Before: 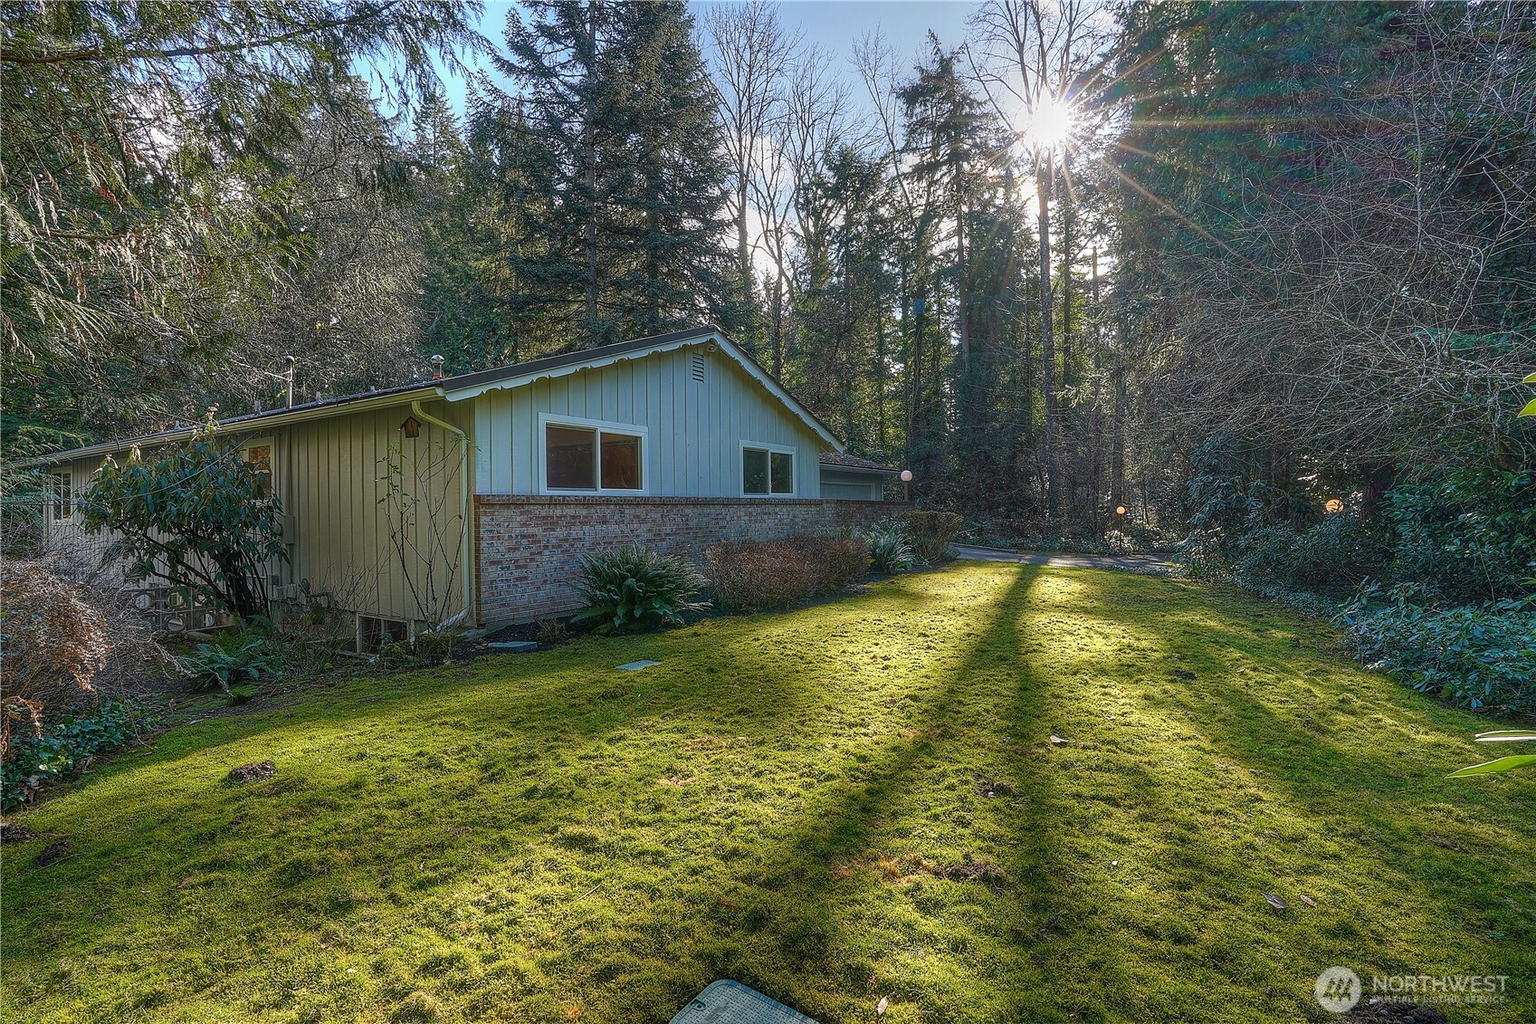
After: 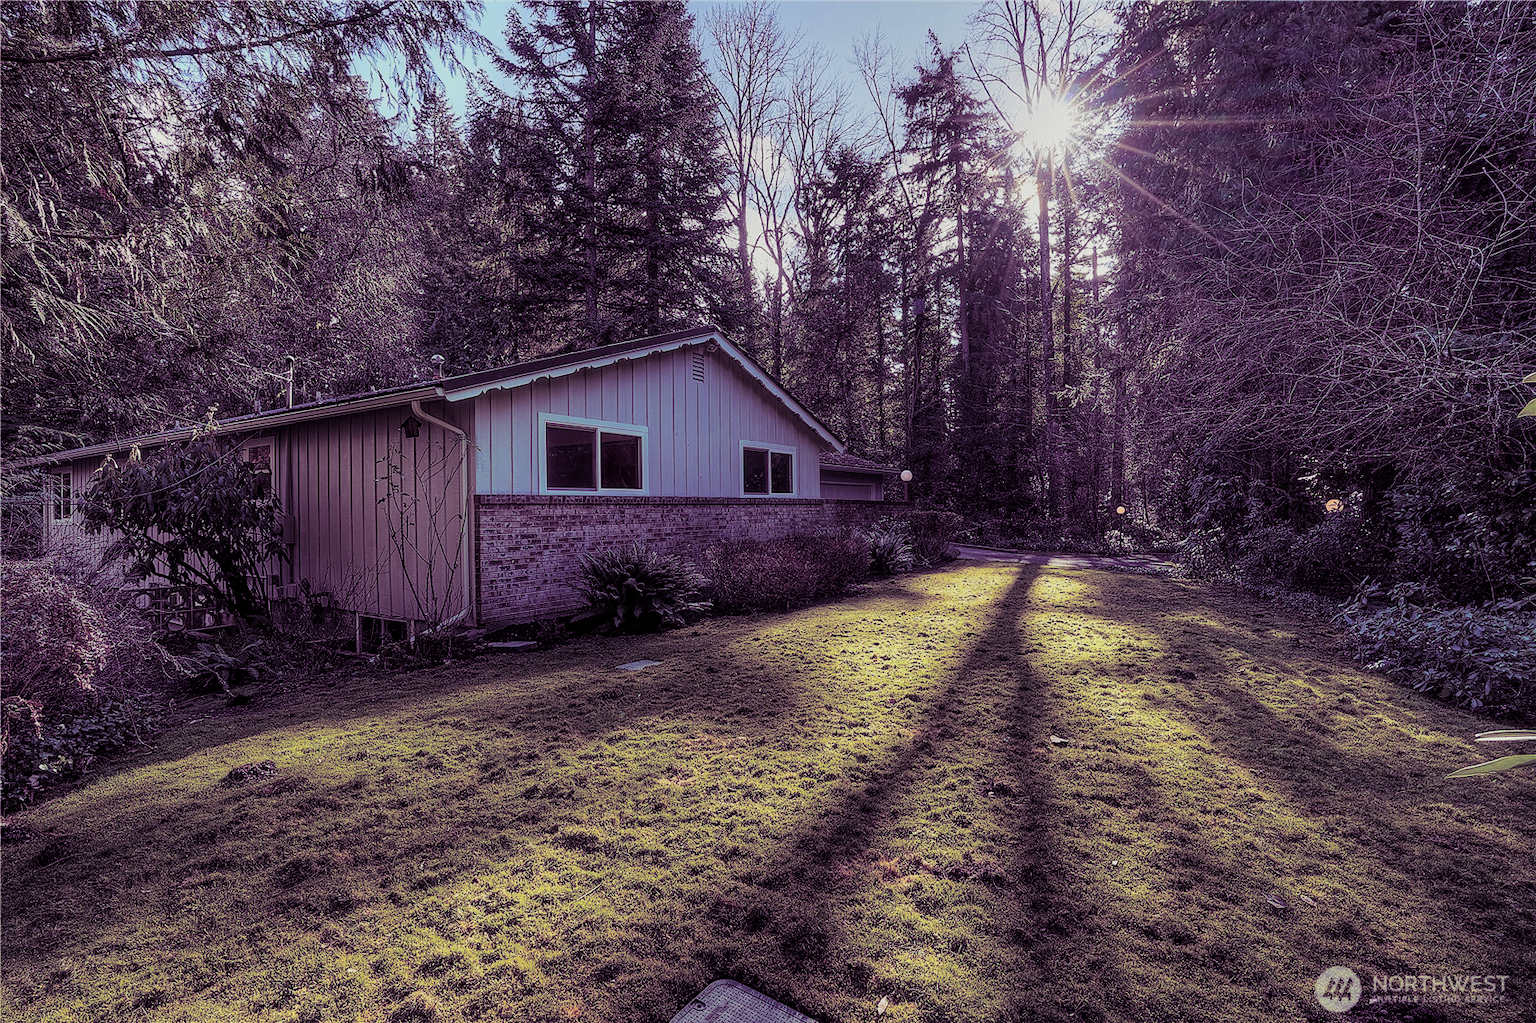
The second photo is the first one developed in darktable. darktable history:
tone equalizer: on, module defaults
filmic rgb: black relative exposure -5 EV, hardness 2.88, contrast 1.2, highlights saturation mix -30%
split-toning: shadows › hue 277.2°, shadows › saturation 0.74
